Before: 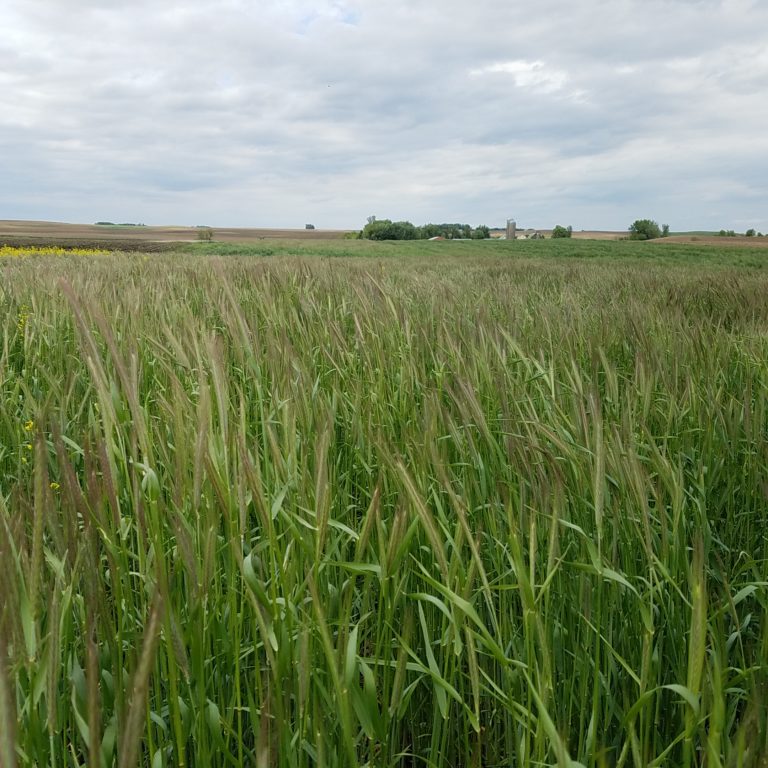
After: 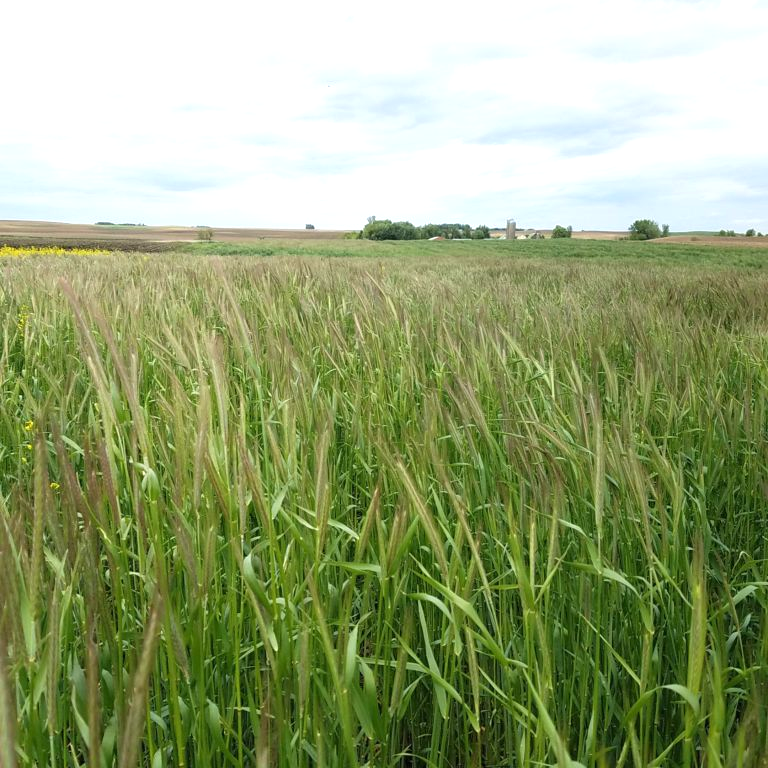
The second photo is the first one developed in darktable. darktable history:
contrast equalizer: y [[0.5 ×6], [0.5 ×6], [0.5, 0.5, 0.501, 0.545, 0.707, 0.863], [0 ×6], [0 ×6]]
exposure: black level correction 0, exposure 0.7 EV, compensate exposure bias true, compensate highlight preservation false
tone equalizer: on, module defaults
